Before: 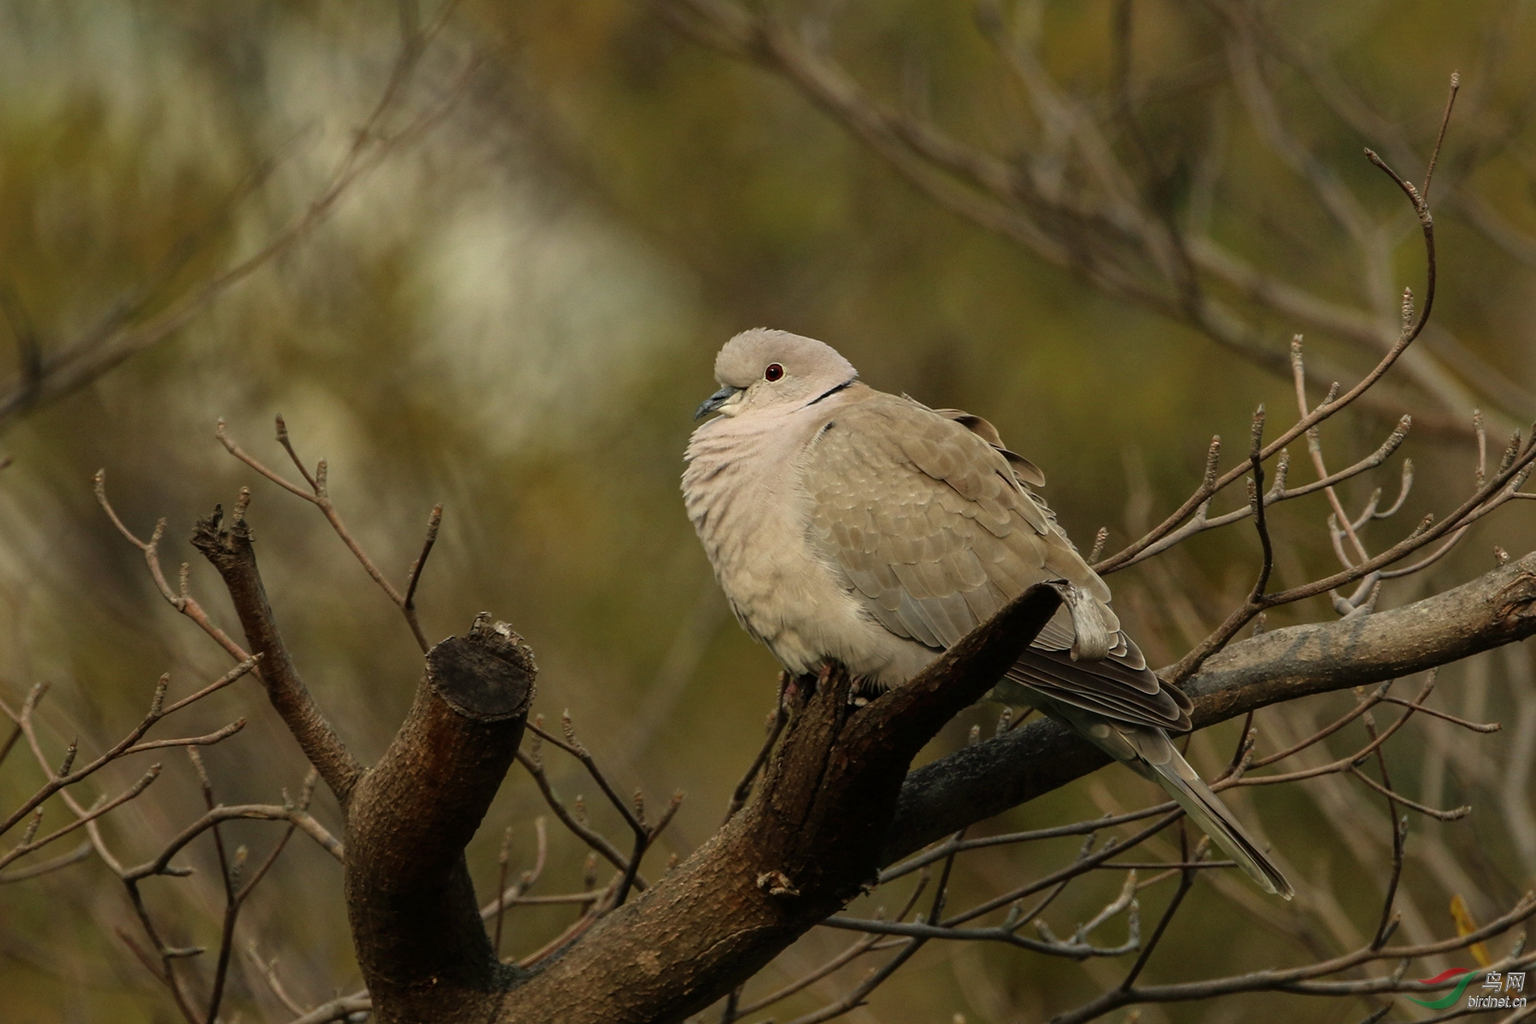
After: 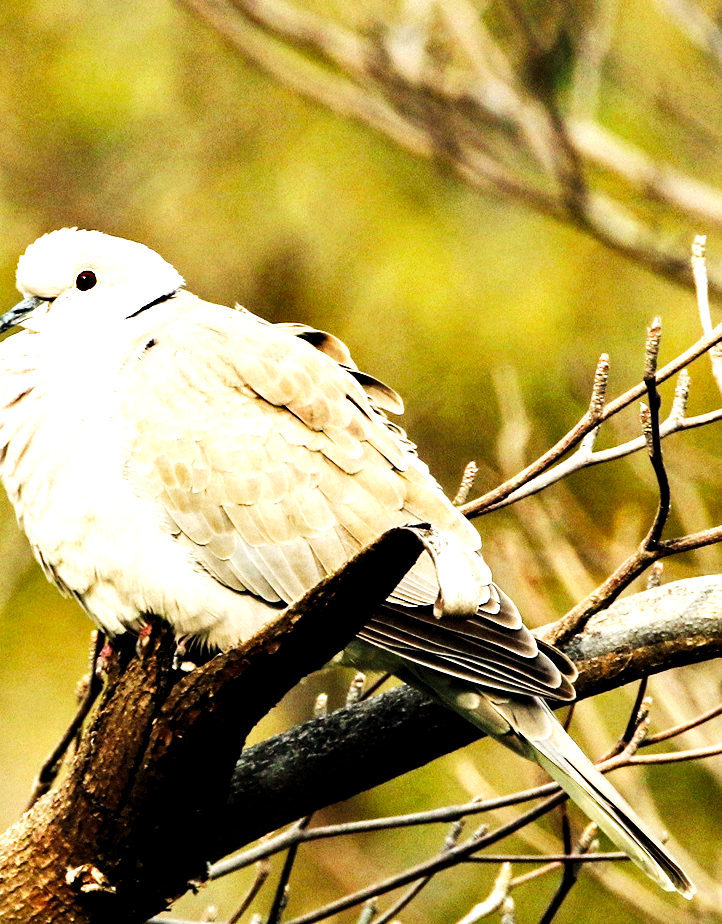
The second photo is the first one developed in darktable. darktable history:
crop: left 45.634%, top 13.03%, right 14.226%, bottom 9.969%
levels: levels [0.016, 0.492, 0.969]
base curve: curves: ch0 [(0, 0) (0.007, 0.004) (0.027, 0.03) (0.046, 0.07) (0.207, 0.54) (0.442, 0.872) (0.673, 0.972) (1, 1)], preserve colors none
exposure: black level correction 0, exposure 1.2 EV, compensate exposure bias true, compensate highlight preservation false
contrast equalizer: y [[0.6 ×6], [0.55 ×6], [0 ×6], [0 ×6], [0 ×6]]
